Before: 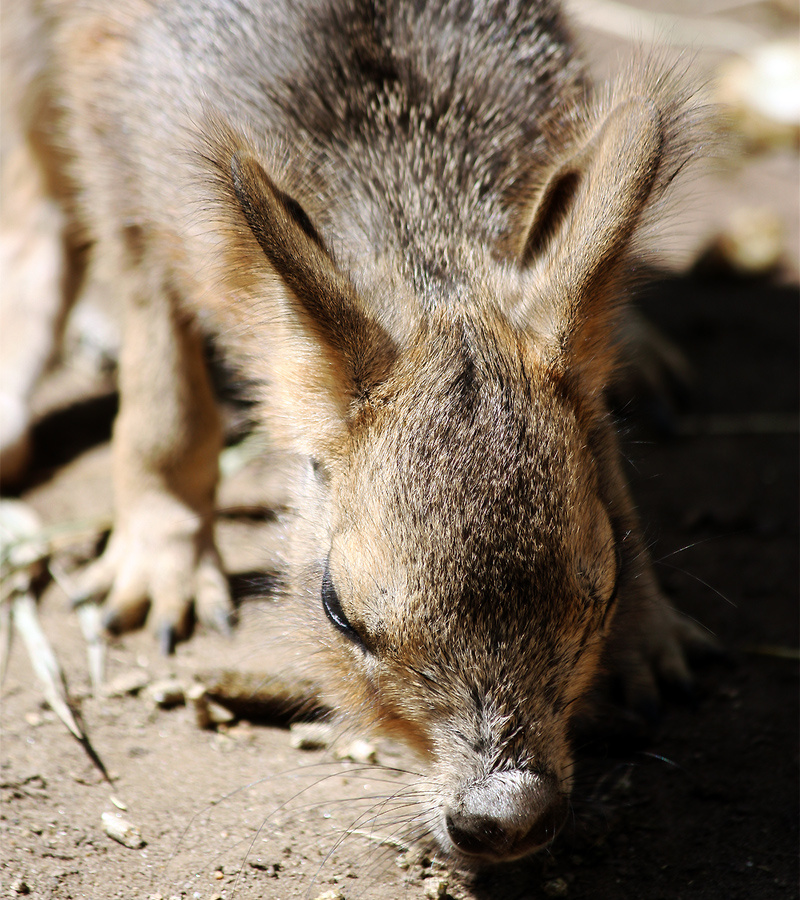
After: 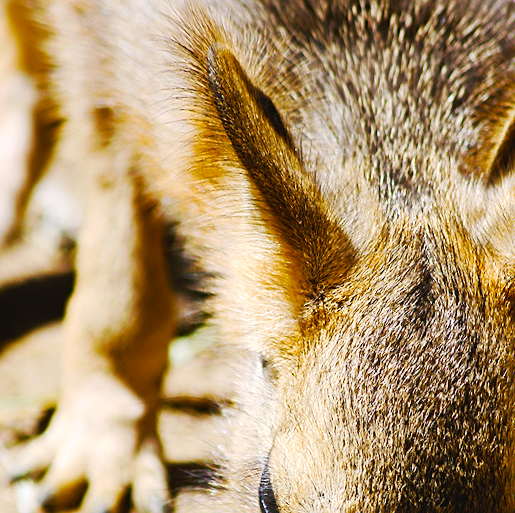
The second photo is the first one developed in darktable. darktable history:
tone curve: curves: ch0 [(0, 0) (0.003, 0.006) (0.011, 0.015) (0.025, 0.032) (0.044, 0.054) (0.069, 0.079) (0.1, 0.111) (0.136, 0.146) (0.177, 0.186) (0.224, 0.229) (0.277, 0.286) (0.335, 0.348) (0.399, 0.426) (0.468, 0.514) (0.543, 0.609) (0.623, 0.706) (0.709, 0.789) (0.801, 0.862) (0.898, 0.926) (1, 1)], preserve colors none
color balance rgb: global offset › luminance 0.269%, global offset › hue 168.48°, linear chroma grading › global chroma 14.723%, perceptual saturation grading › global saturation 20%, perceptual saturation grading › highlights 3.175%, perceptual saturation grading › shadows 49.625%
crop and rotate: angle -5.17°, left 2.076%, top 6.807%, right 27.222%, bottom 30.63%
sharpen: on, module defaults
